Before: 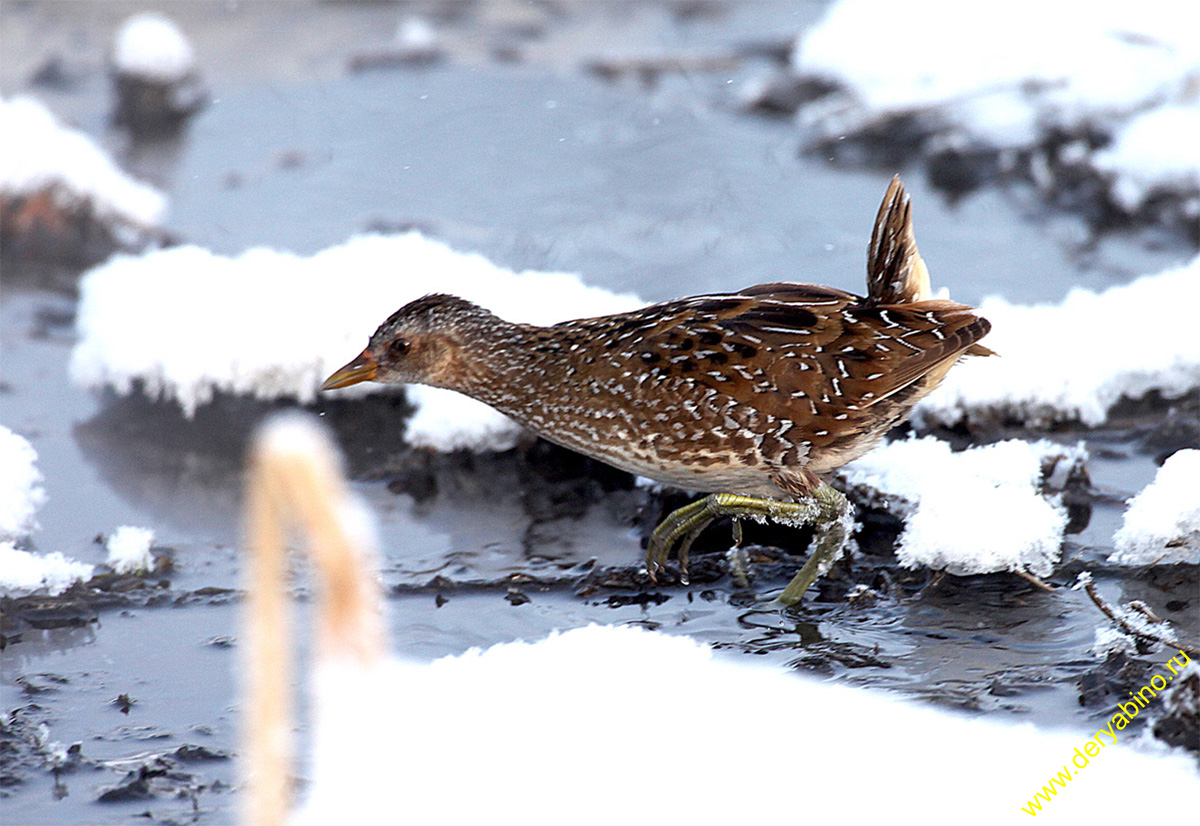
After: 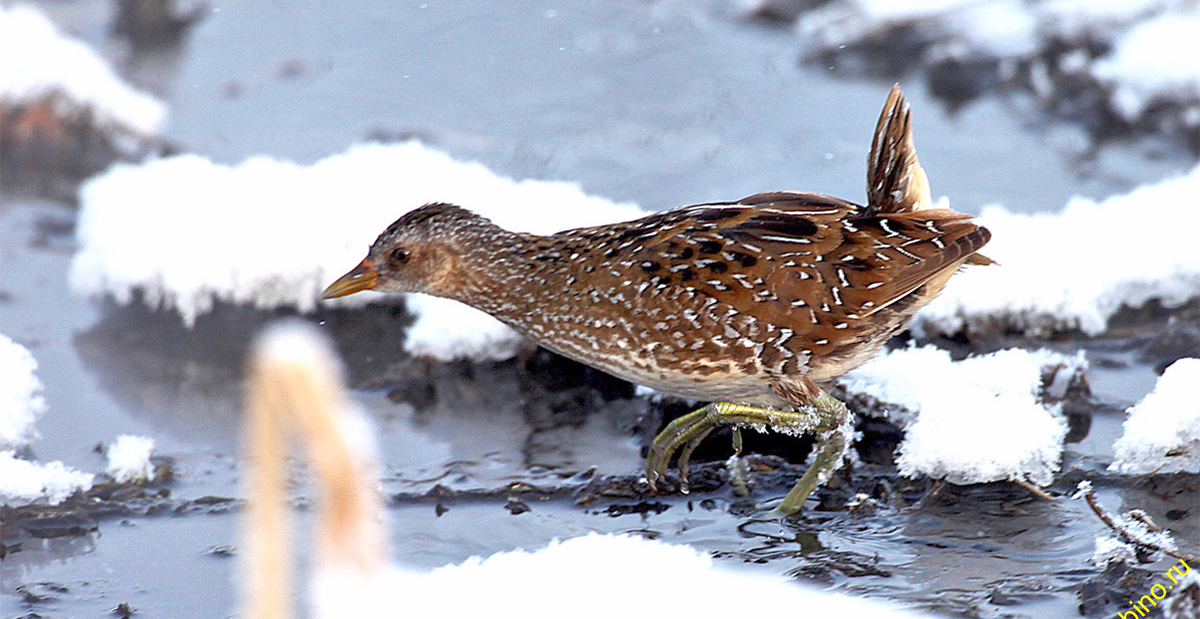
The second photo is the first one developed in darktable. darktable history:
crop: top 11.062%, bottom 13.931%
tone equalizer: -8 EV 0.977 EV, -7 EV 0.997 EV, -6 EV 0.971 EV, -5 EV 1.03 EV, -4 EV 1.04 EV, -3 EV 0.72 EV, -2 EV 0.494 EV, -1 EV 0.275 EV
